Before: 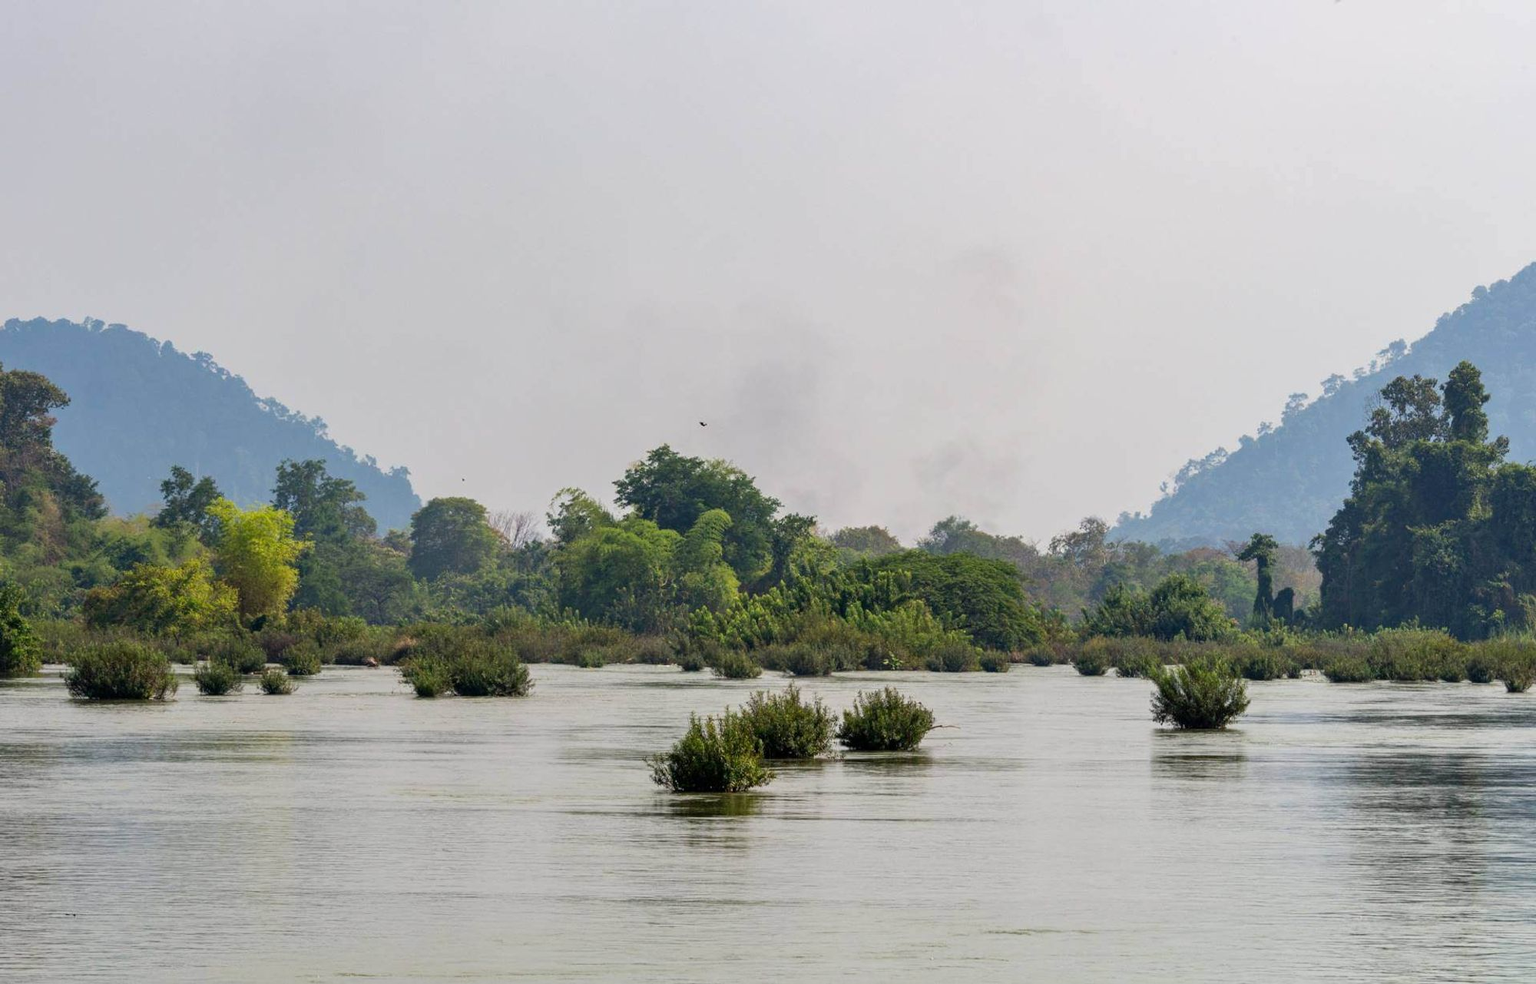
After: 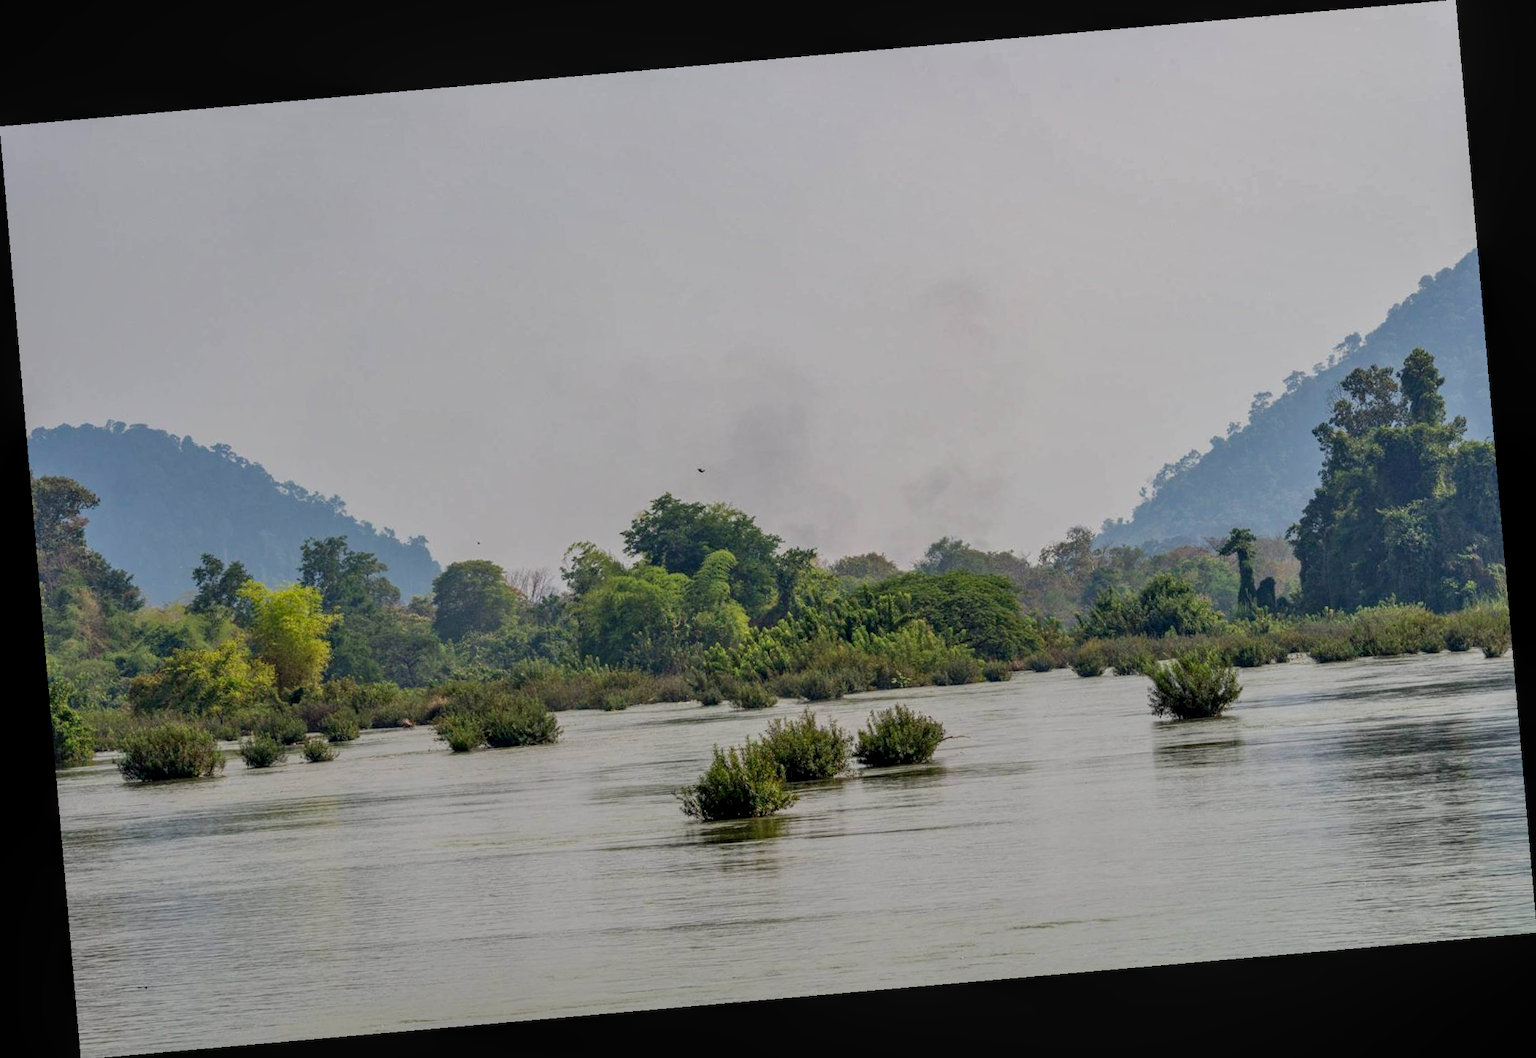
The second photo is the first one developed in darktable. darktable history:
local contrast: on, module defaults
rotate and perspective: rotation -4.98°, automatic cropping off
tone equalizer: -8 EV 0.25 EV, -7 EV 0.417 EV, -6 EV 0.417 EV, -5 EV 0.25 EV, -3 EV -0.25 EV, -2 EV -0.417 EV, -1 EV -0.417 EV, +0 EV -0.25 EV, edges refinement/feathering 500, mask exposure compensation -1.57 EV, preserve details guided filter
